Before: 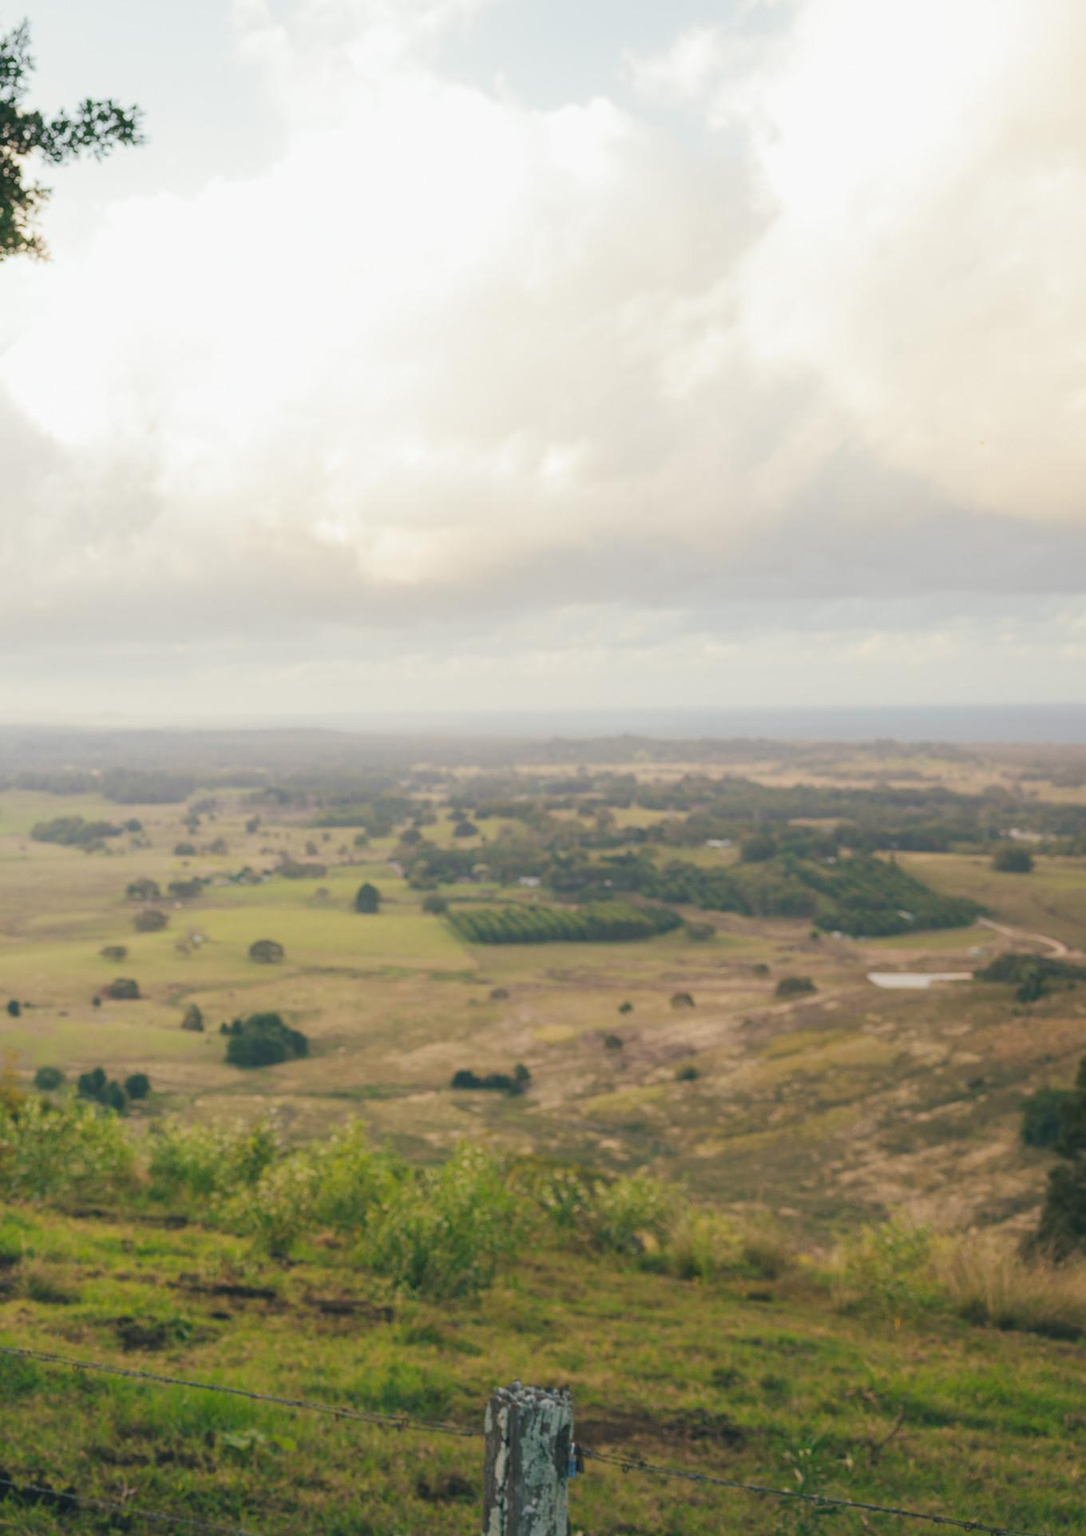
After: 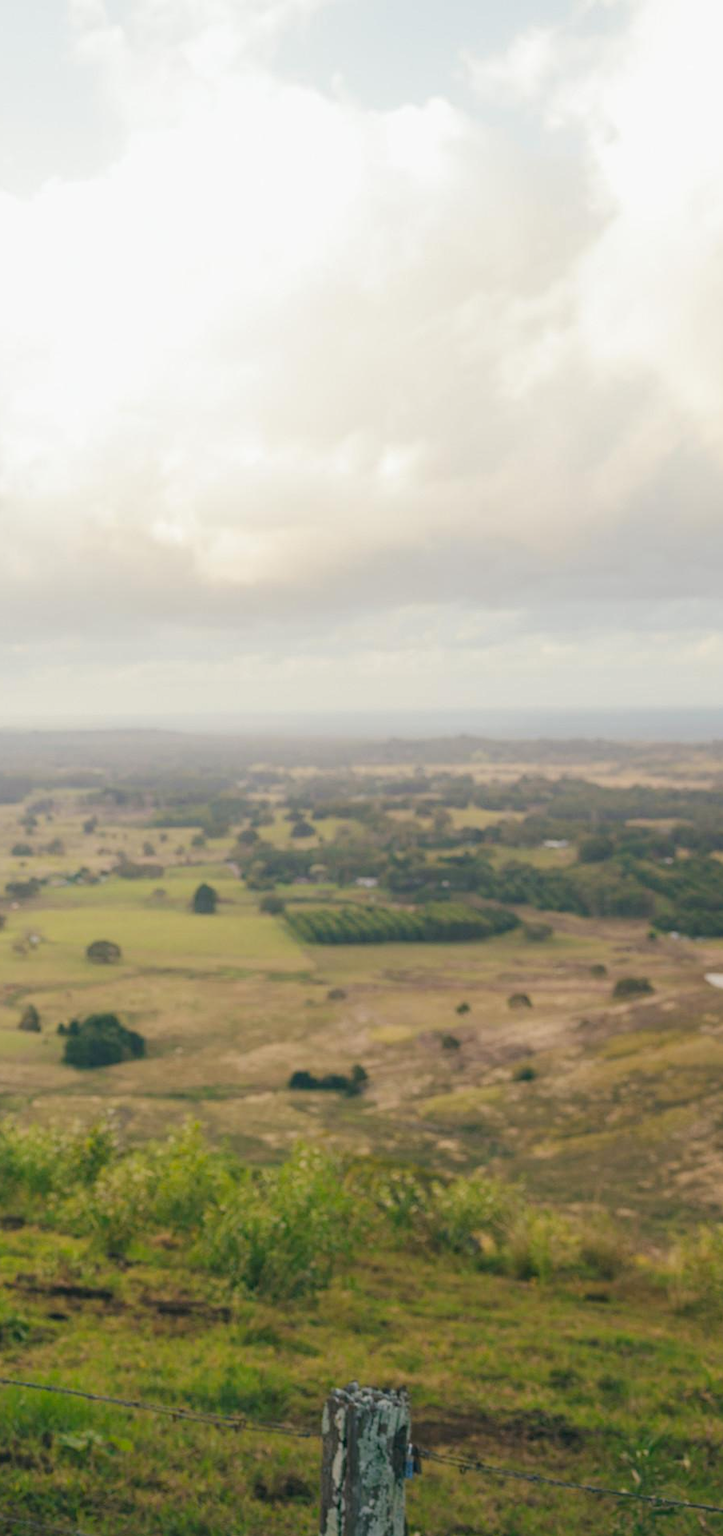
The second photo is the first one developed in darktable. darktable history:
haze removal: on, module defaults
crop and rotate: left 15.055%, right 18.278%
